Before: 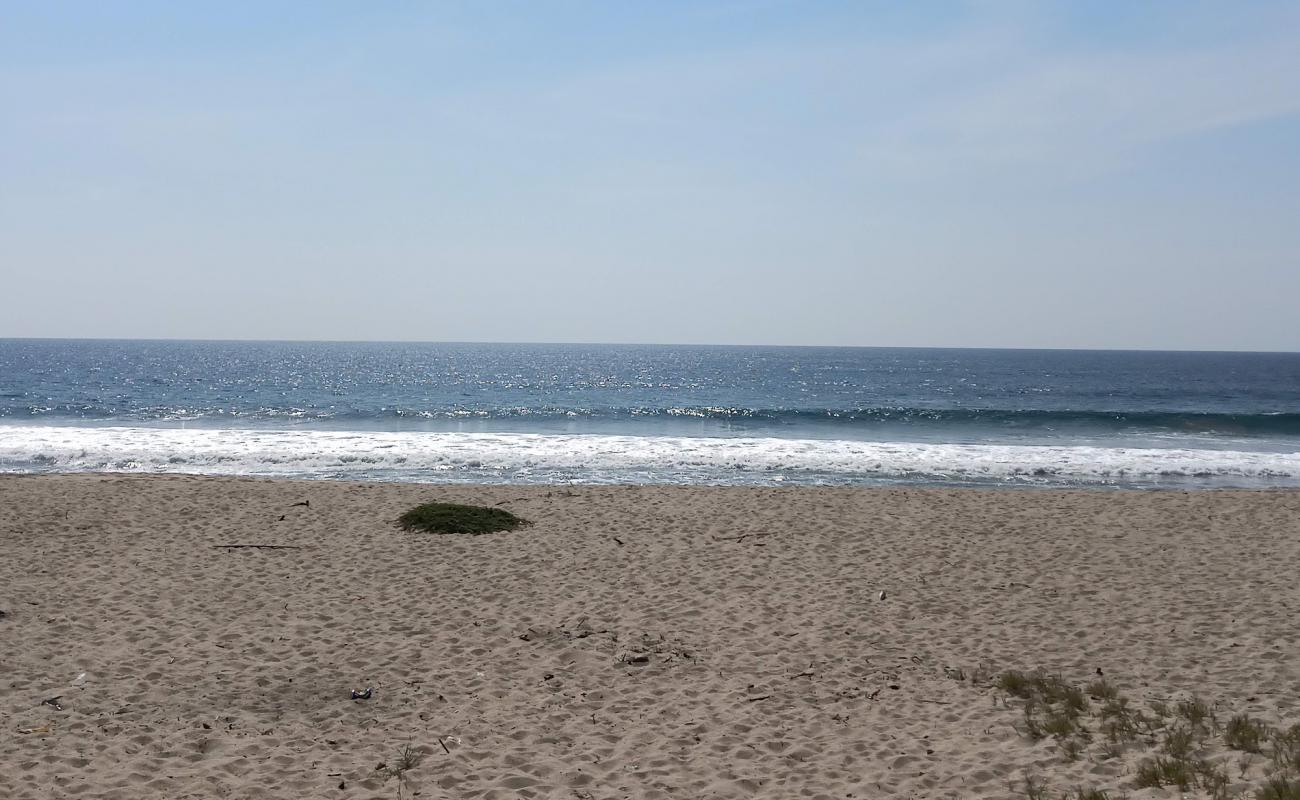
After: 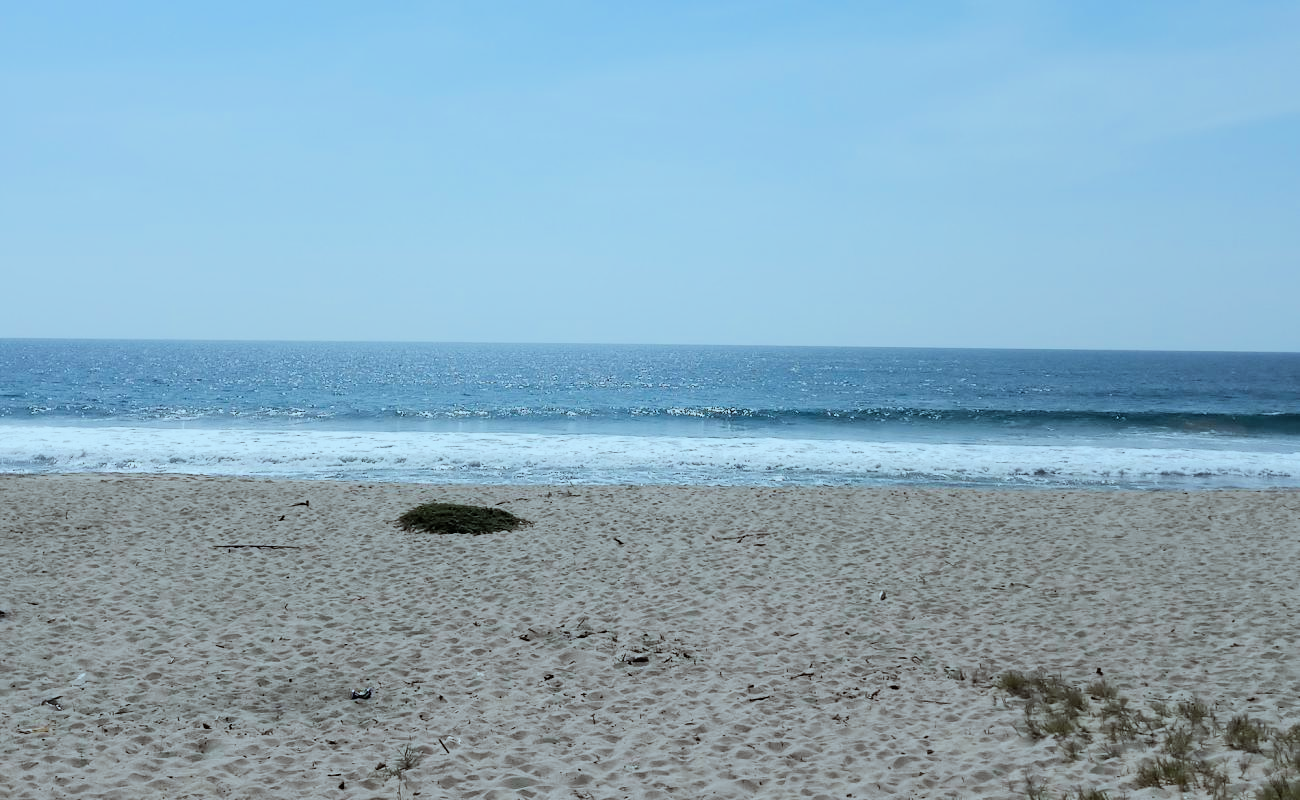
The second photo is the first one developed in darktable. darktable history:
exposure: exposure 0.606 EV, compensate exposure bias true, compensate highlight preservation false
color correction: highlights a* -11.62, highlights b* -15.6
filmic rgb: black relative exposure -9.24 EV, white relative exposure 6.72 EV, hardness 3.08, contrast 1.059
